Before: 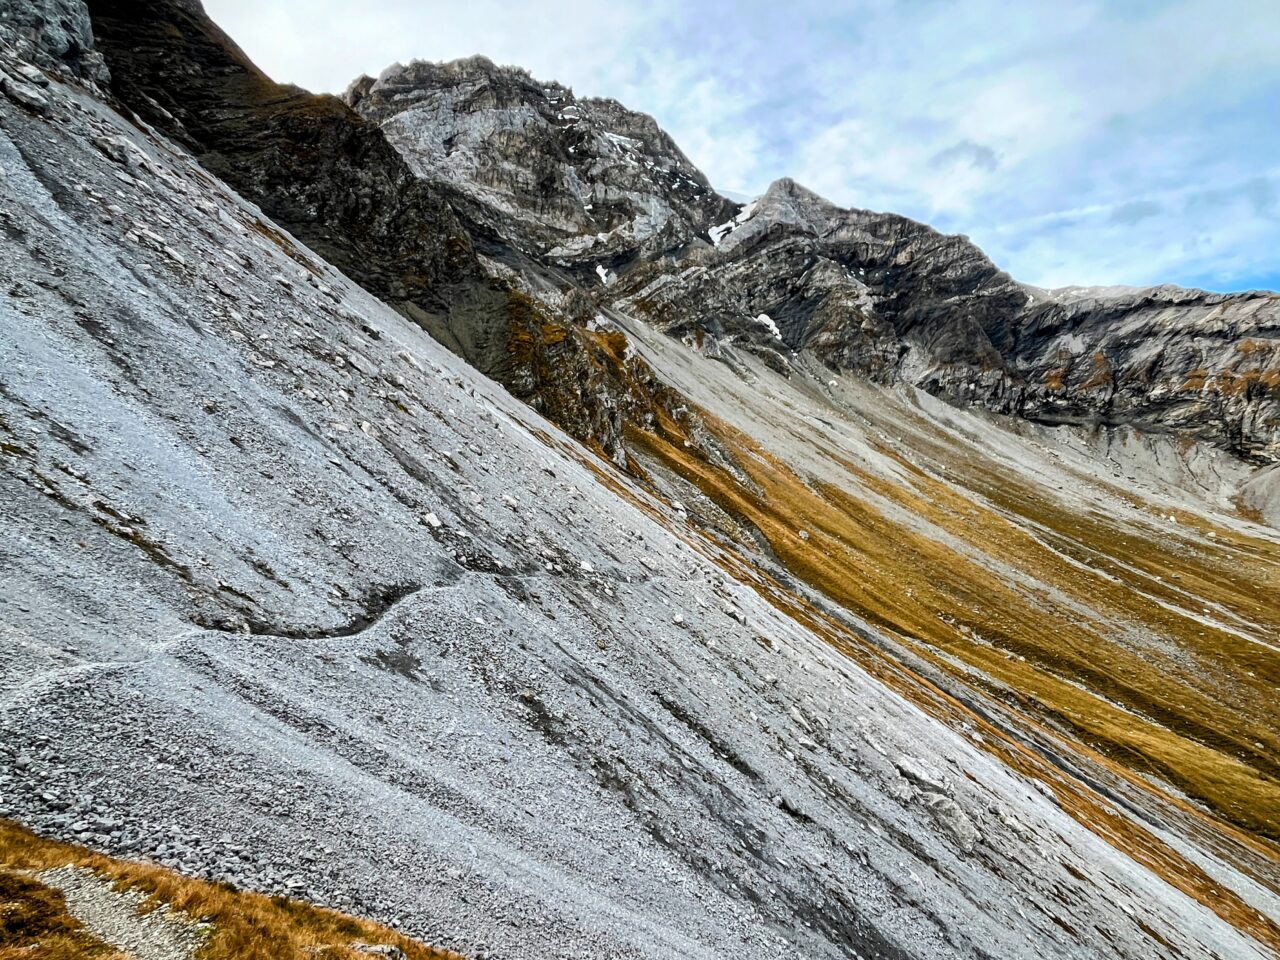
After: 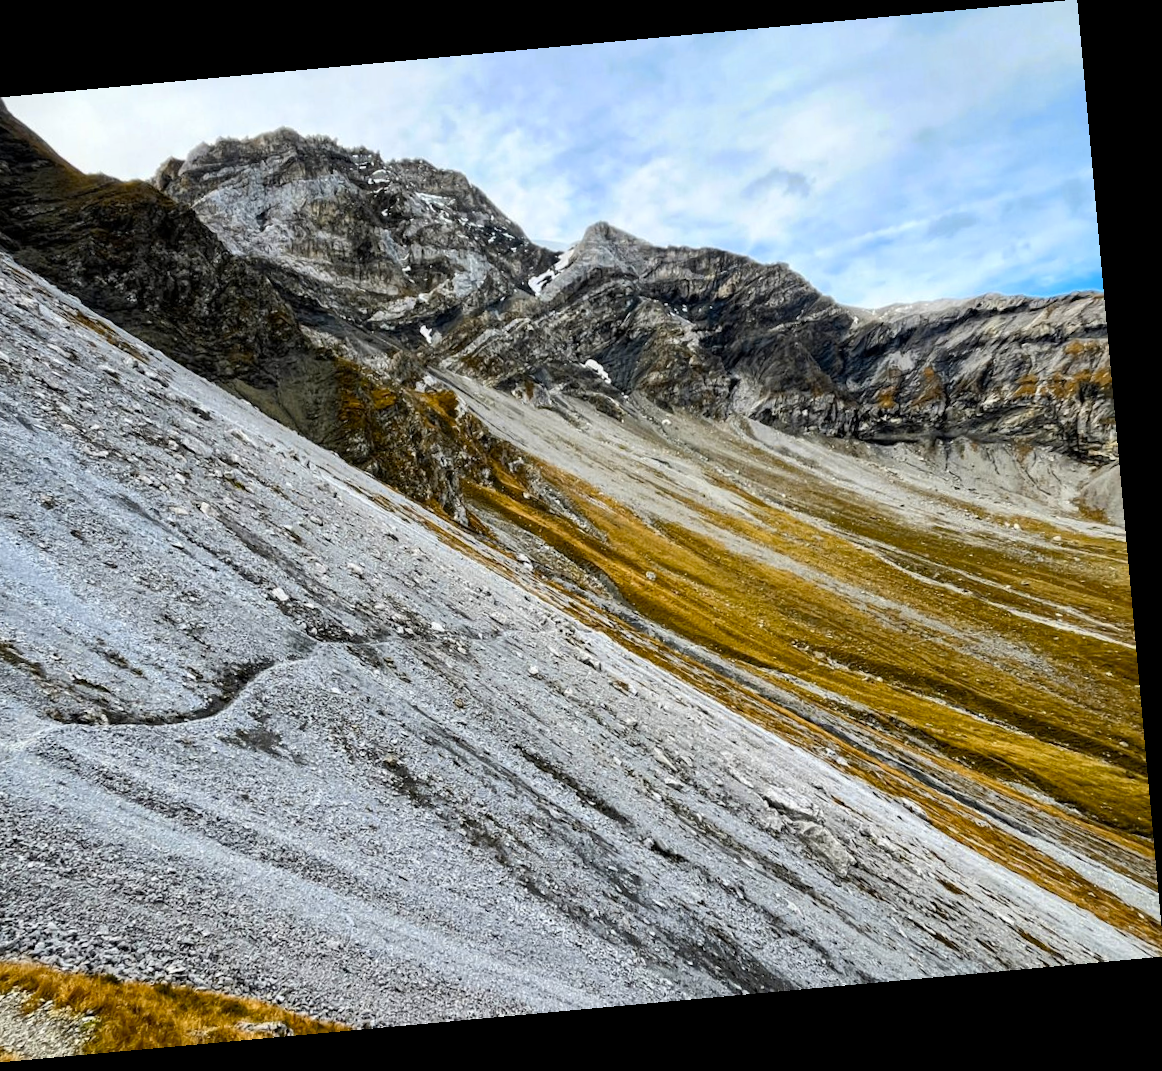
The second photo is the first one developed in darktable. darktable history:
crop and rotate: left 14.584%
color contrast: green-magenta contrast 0.85, blue-yellow contrast 1.25, unbound 0
rotate and perspective: rotation -5.2°, automatic cropping off
